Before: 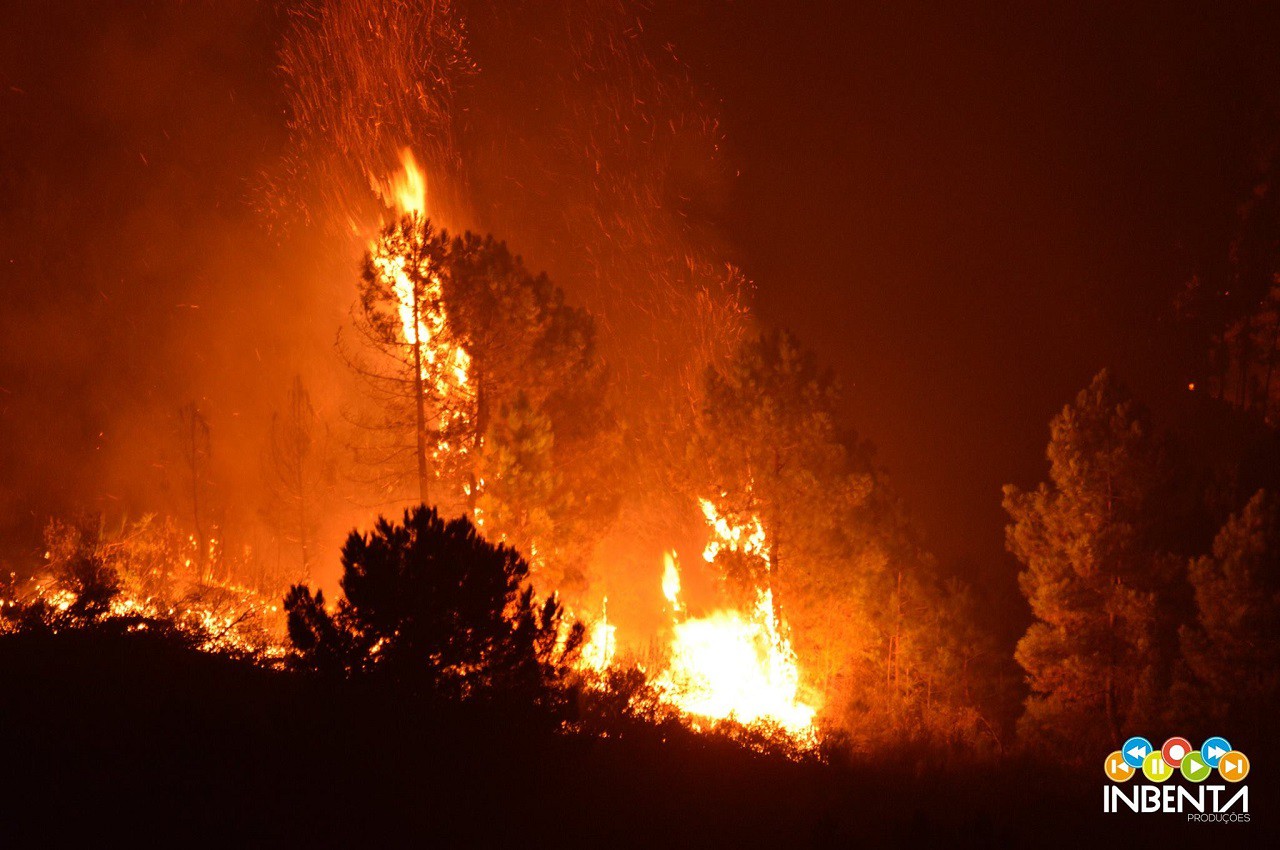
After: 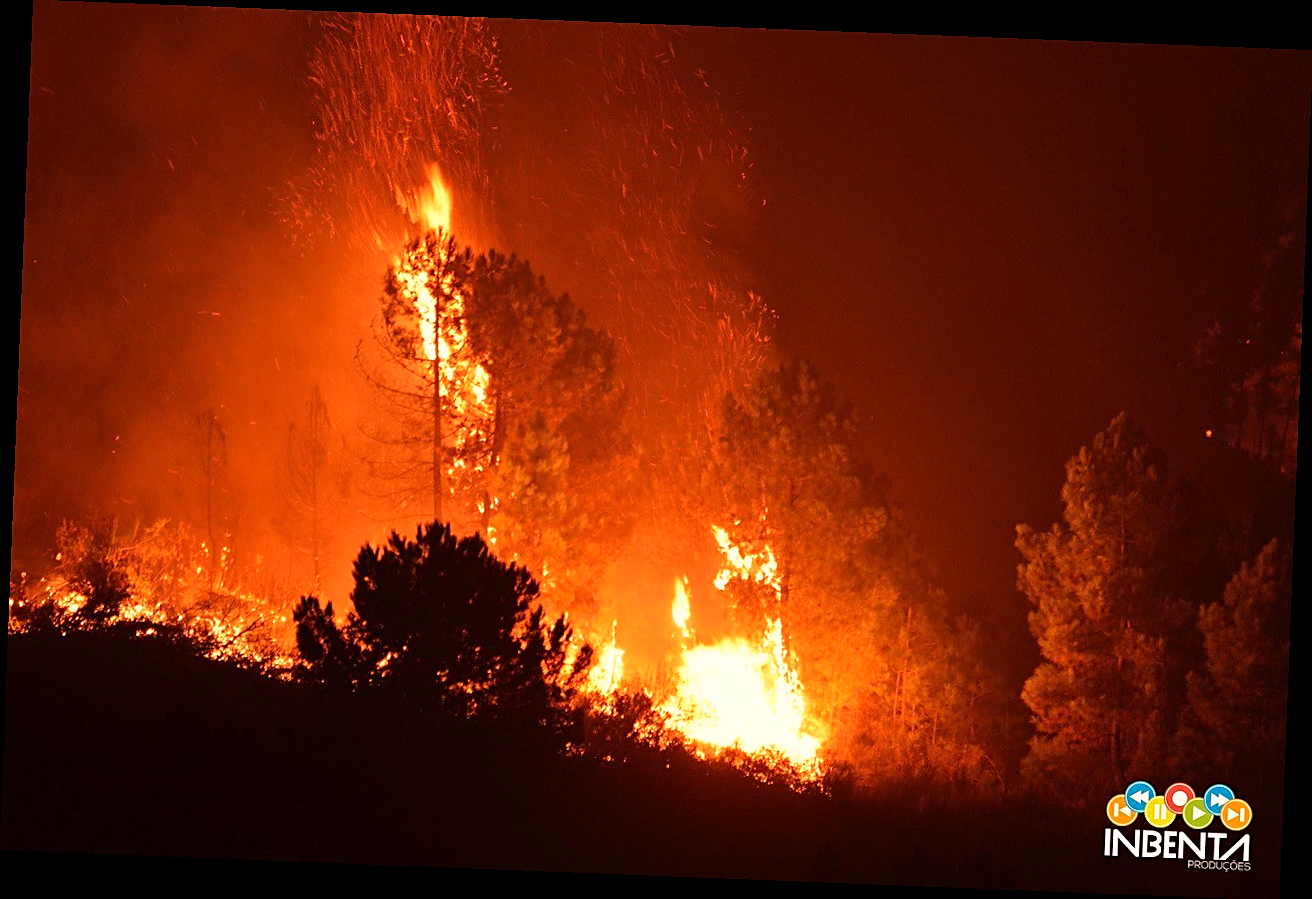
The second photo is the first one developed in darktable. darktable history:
rotate and perspective: rotation 2.27°, automatic cropping off
sharpen: on, module defaults
white balance: red 1.127, blue 0.943
